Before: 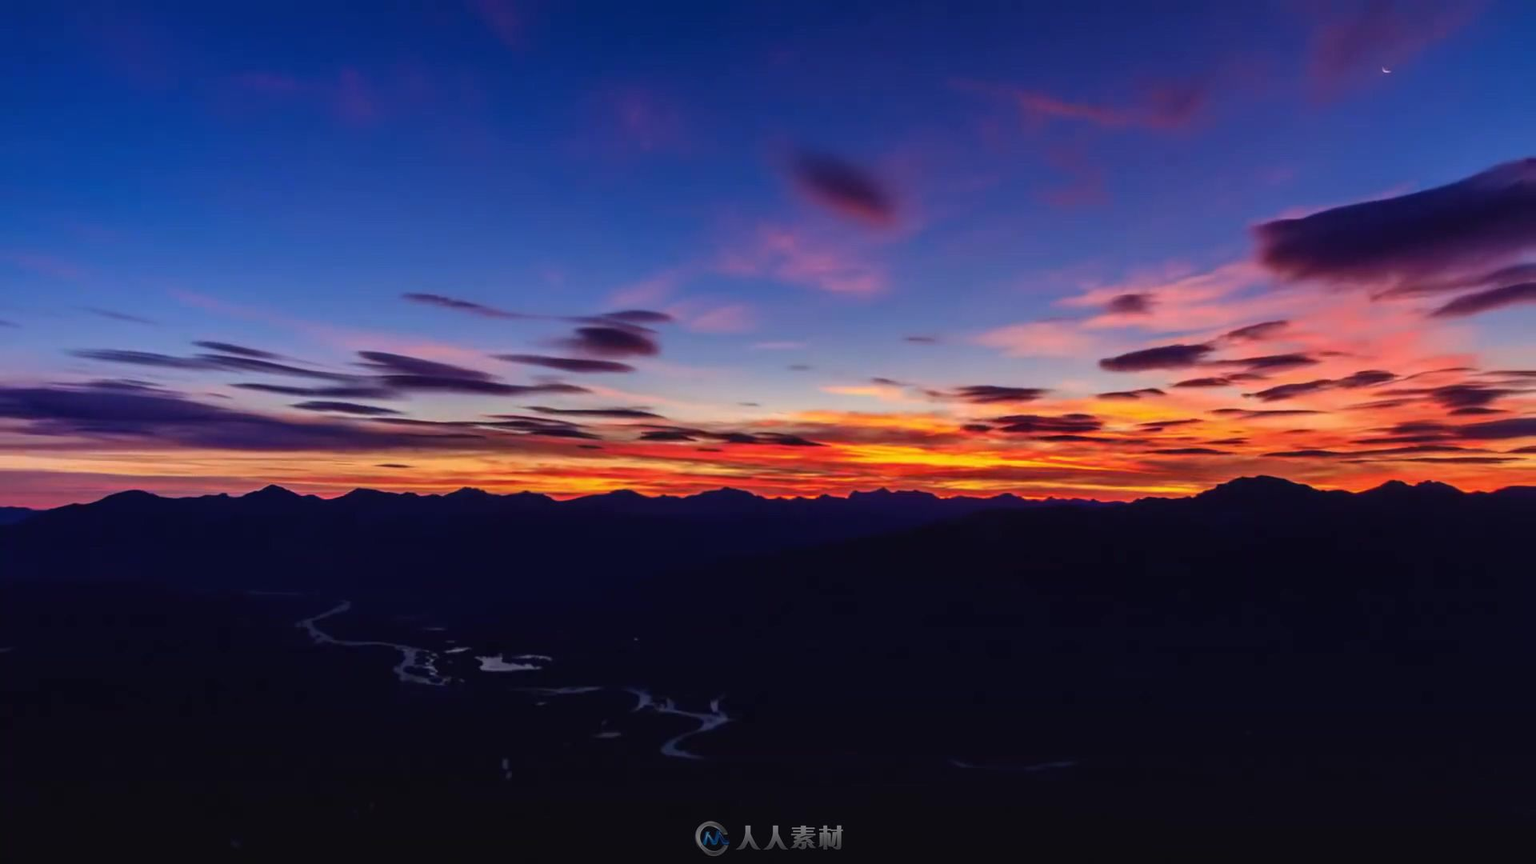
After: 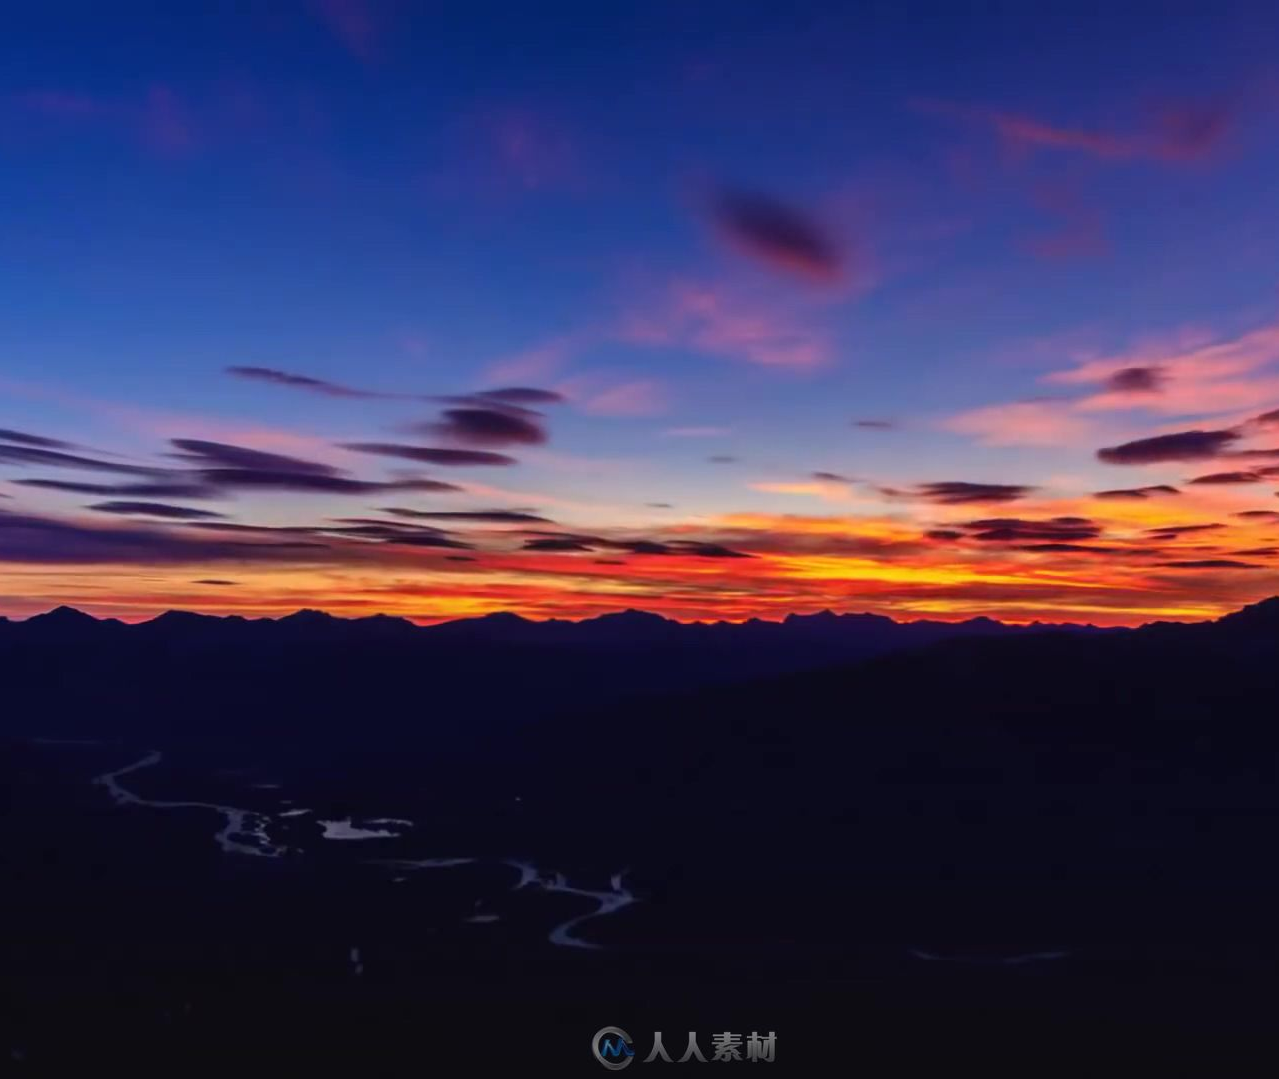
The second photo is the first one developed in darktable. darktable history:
tone equalizer: on, module defaults
white balance: emerald 1
crop and rotate: left 14.436%, right 18.898%
